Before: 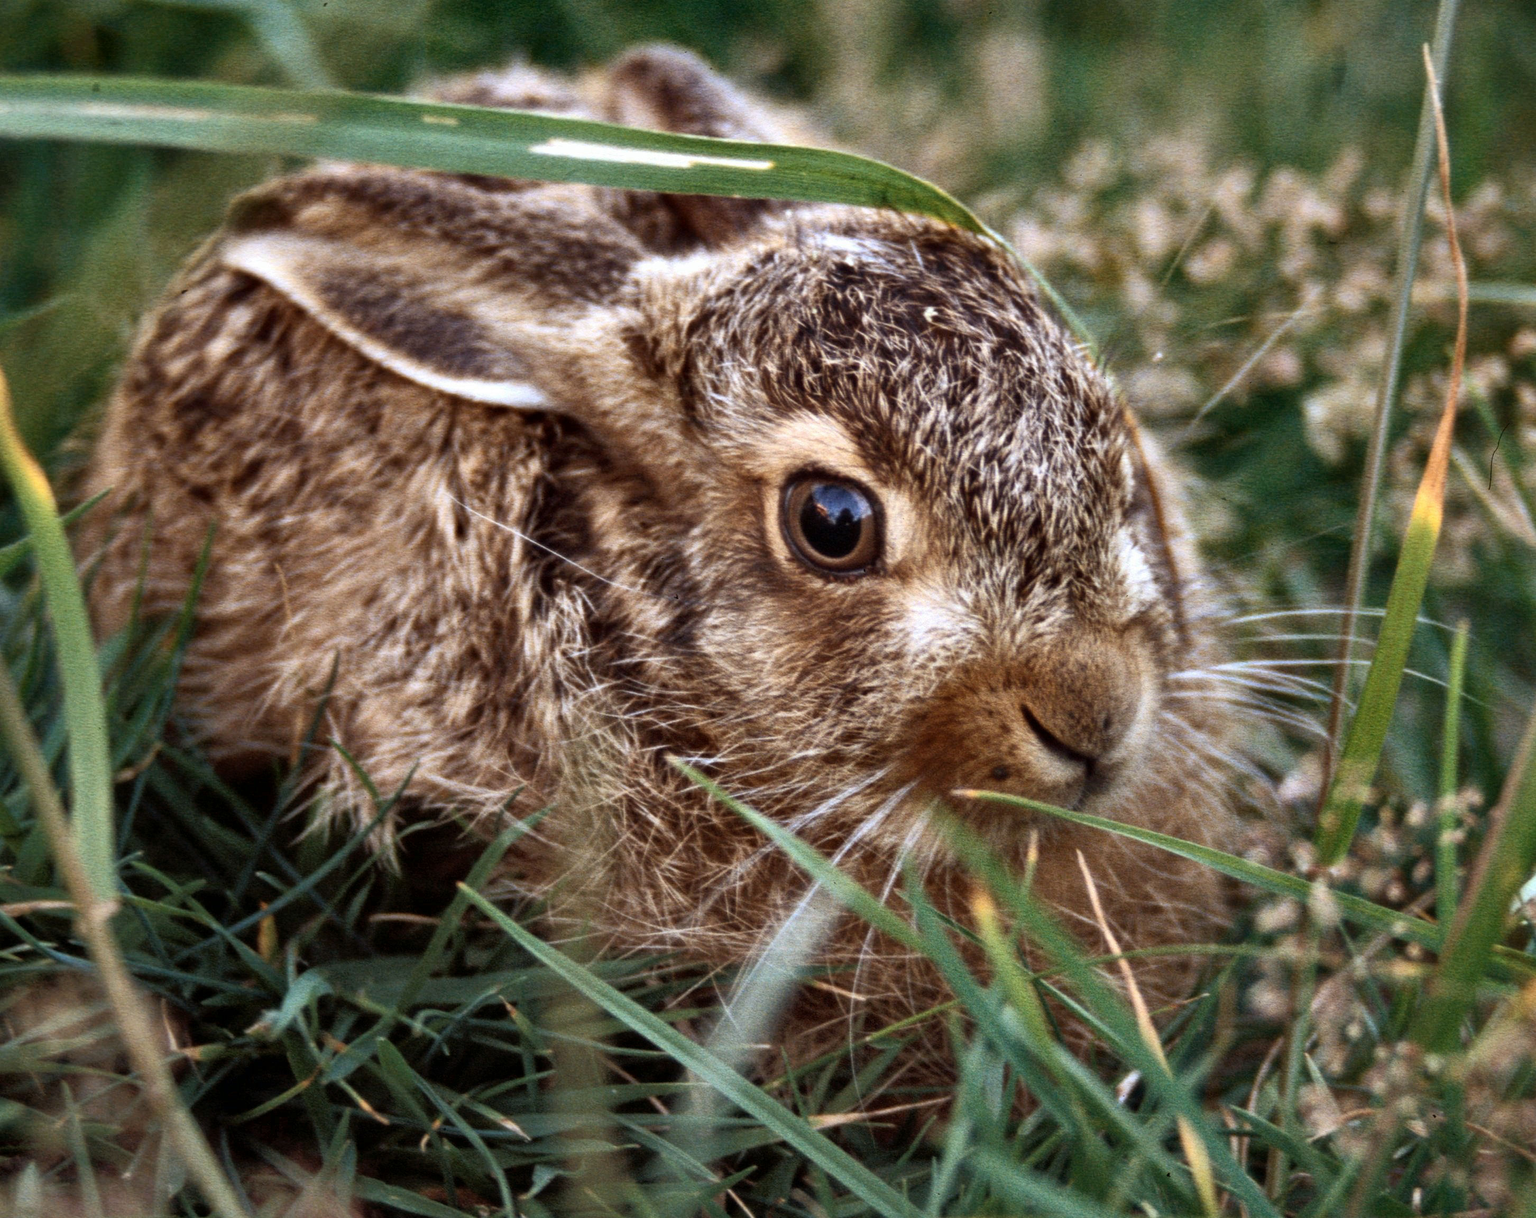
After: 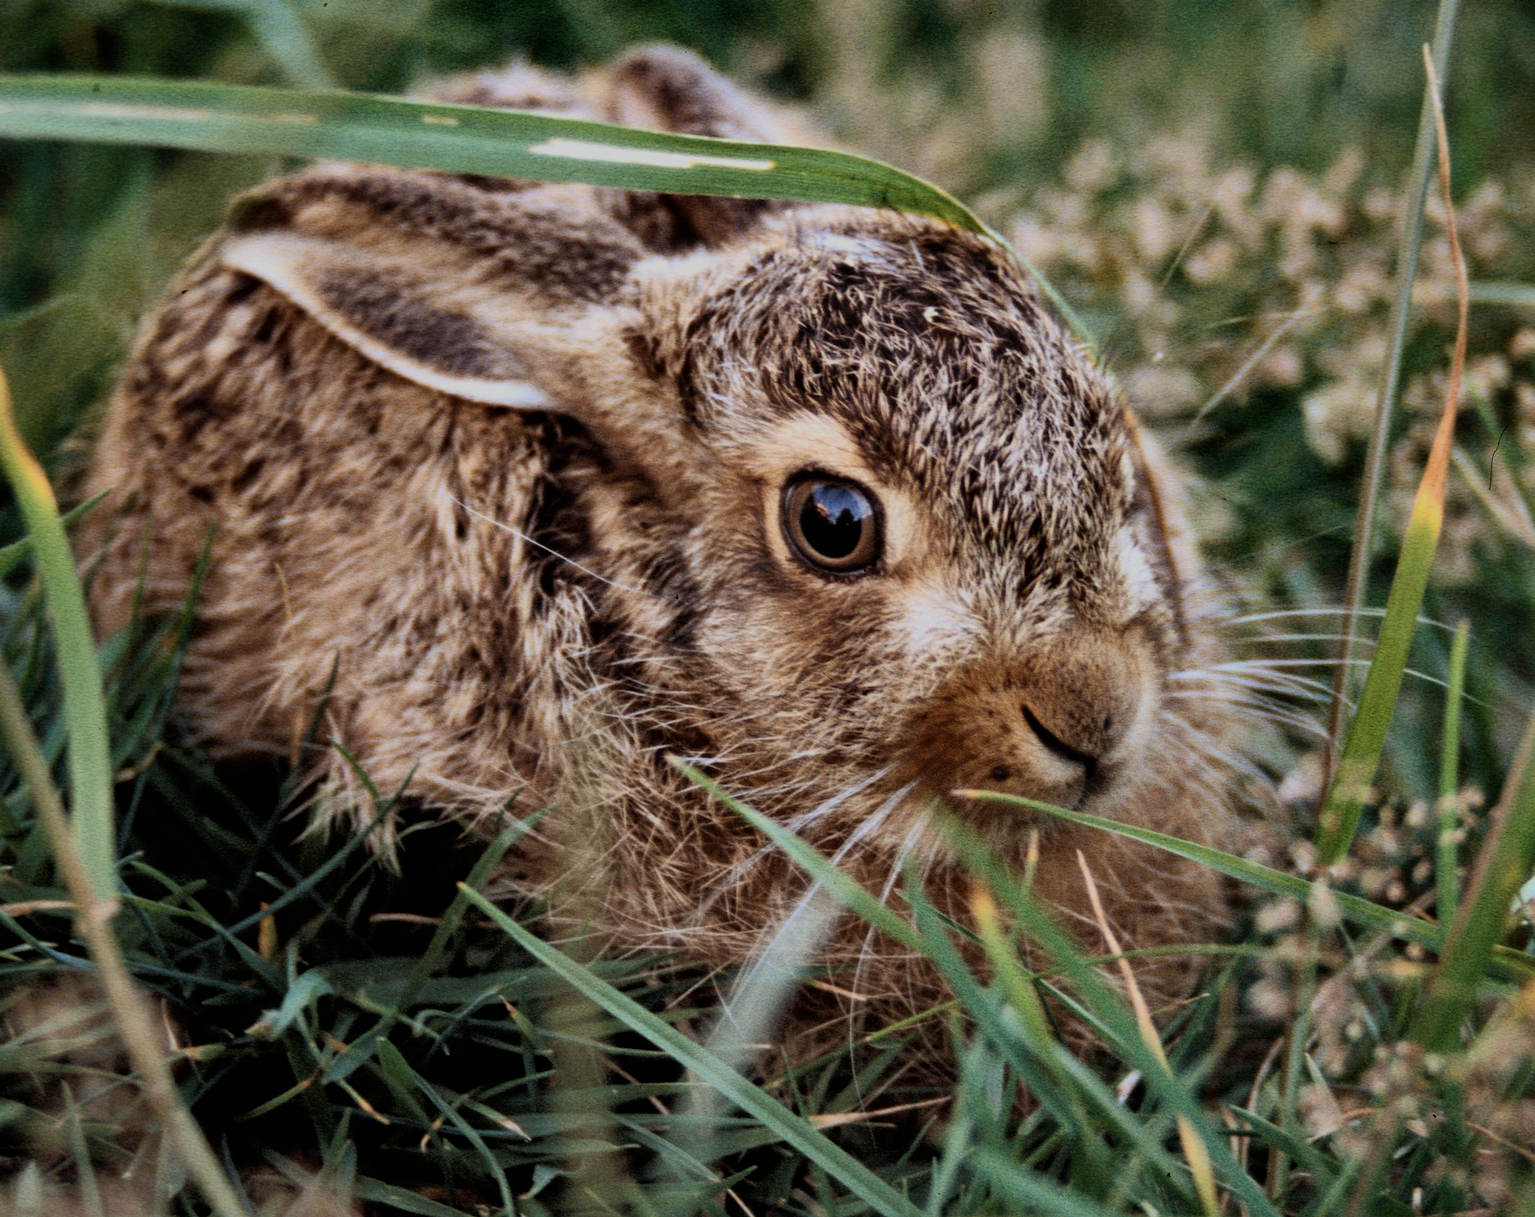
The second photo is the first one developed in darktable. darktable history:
filmic rgb: black relative exposure -7.15 EV, white relative exposure 5.36 EV, hardness 3.02, color science v6 (2022)
tone equalizer: on, module defaults
